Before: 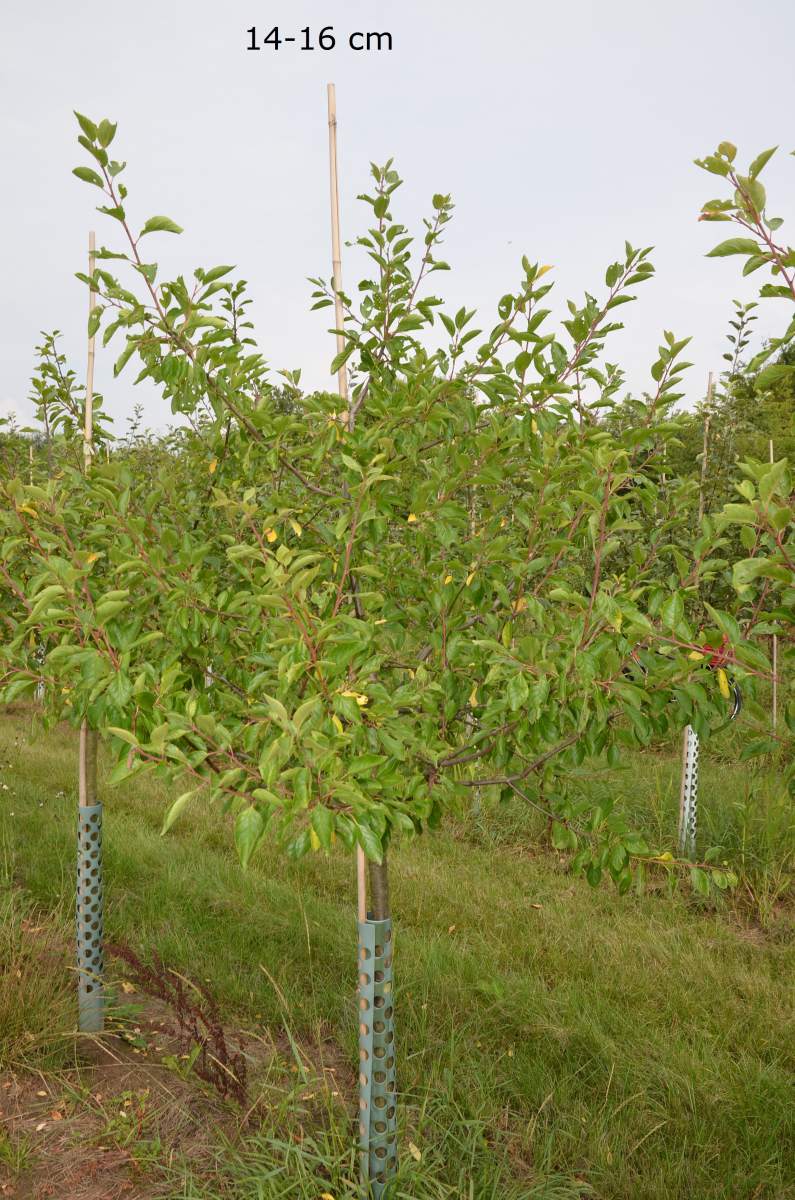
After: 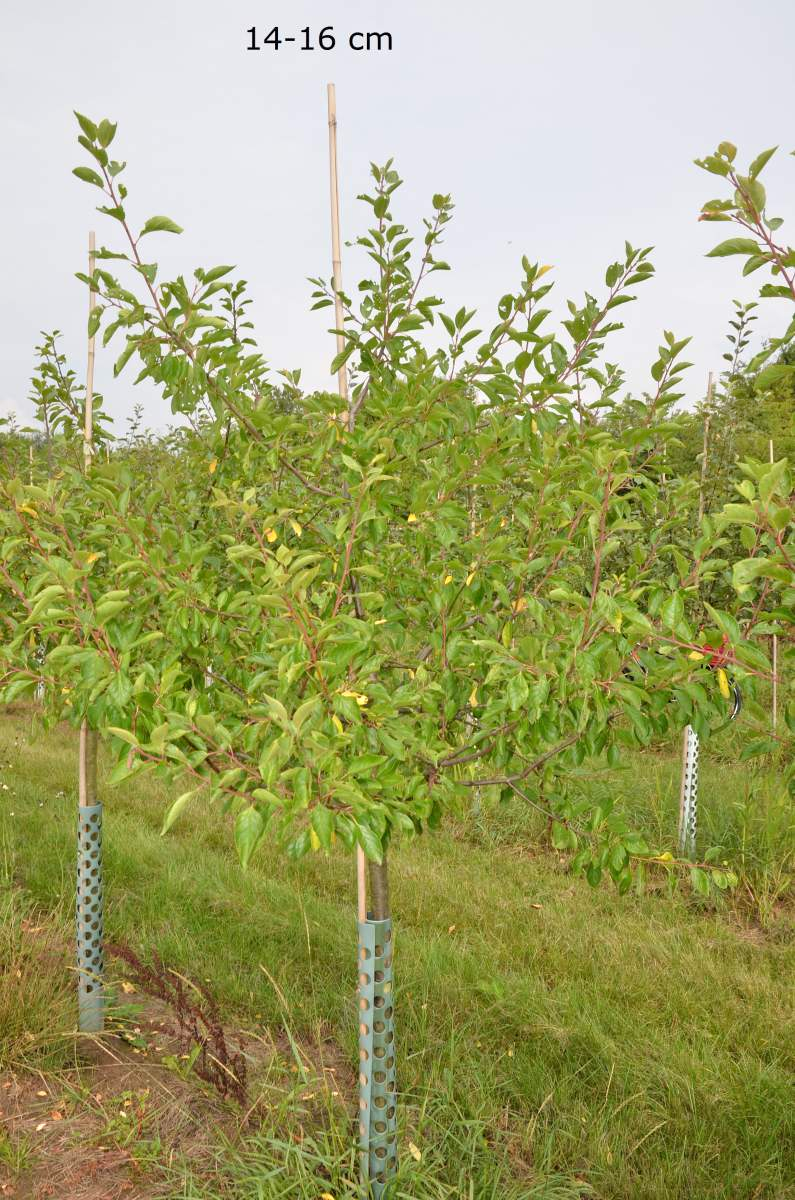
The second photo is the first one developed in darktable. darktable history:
tone equalizer: -8 EV 0.001 EV, -7 EV -0.004 EV, -6 EV 0.009 EV, -5 EV 0.032 EV, -4 EV 0.276 EV, -3 EV 0.644 EV, -2 EV 0.584 EV, -1 EV 0.187 EV, +0 EV 0.024 EV
